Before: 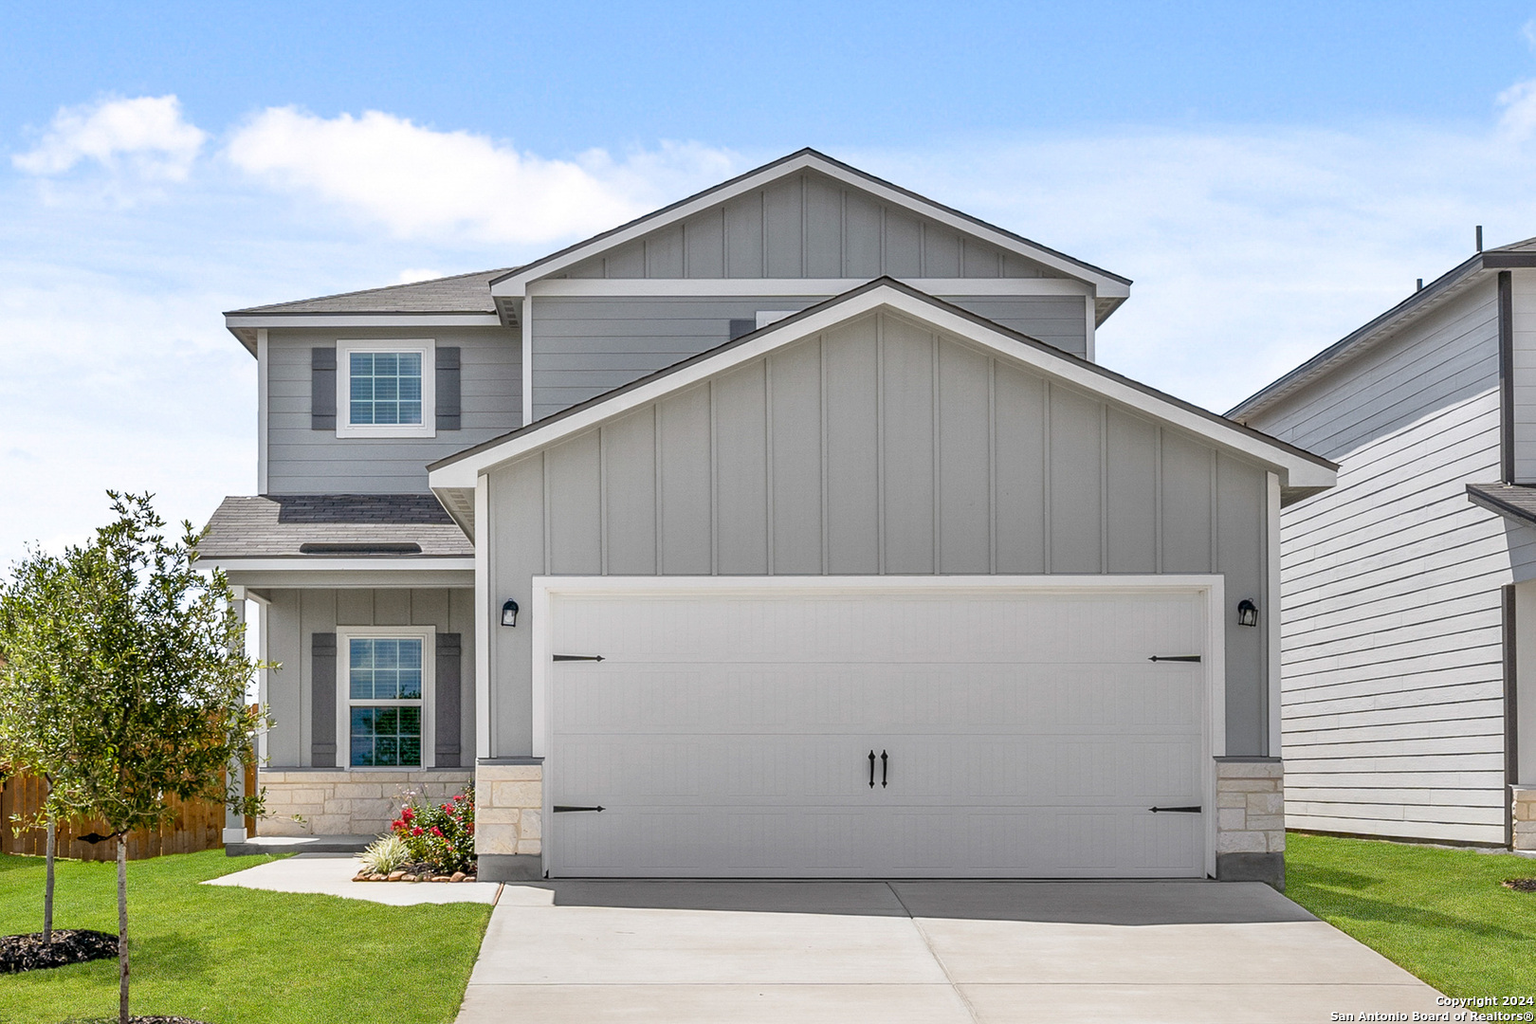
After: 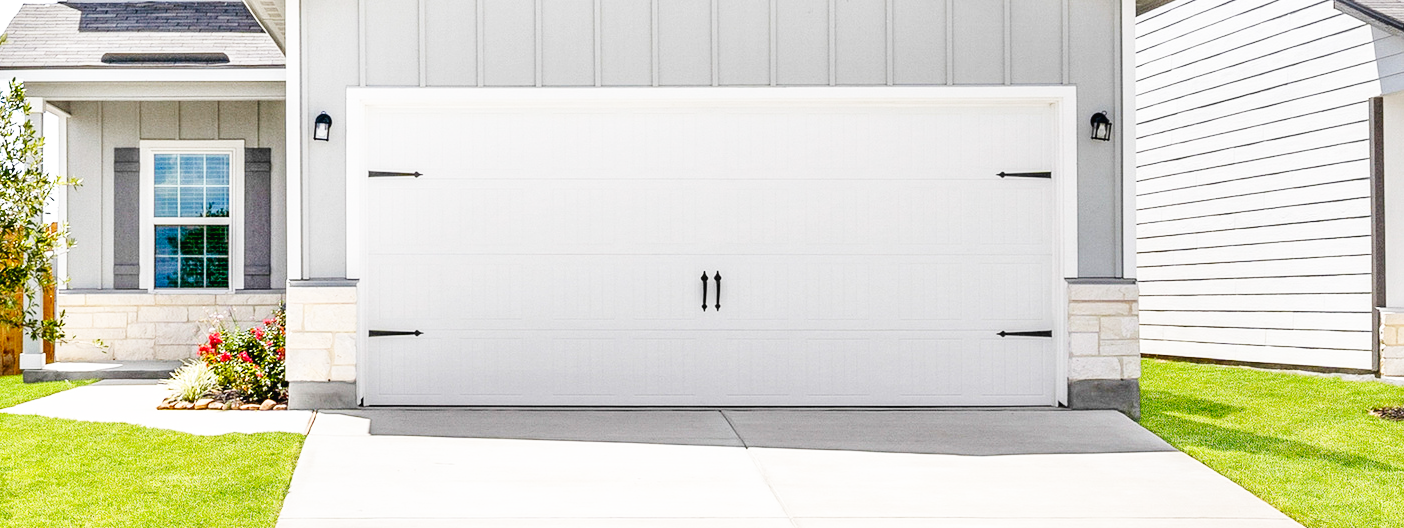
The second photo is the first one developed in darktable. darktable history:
crop and rotate: left 13.279%, top 48.153%, bottom 2.936%
base curve: curves: ch0 [(0, 0.003) (0.001, 0.002) (0.006, 0.004) (0.02, 0.022) (0.048, 0.086) (0.094, 0.234) (0.162, 0.431) (0.258, 0.629) (0.385, 0.8) (0.548, 0.918) (0.751, 0.988) (1, 1)], exposure shift 0.01, preserve colors none
